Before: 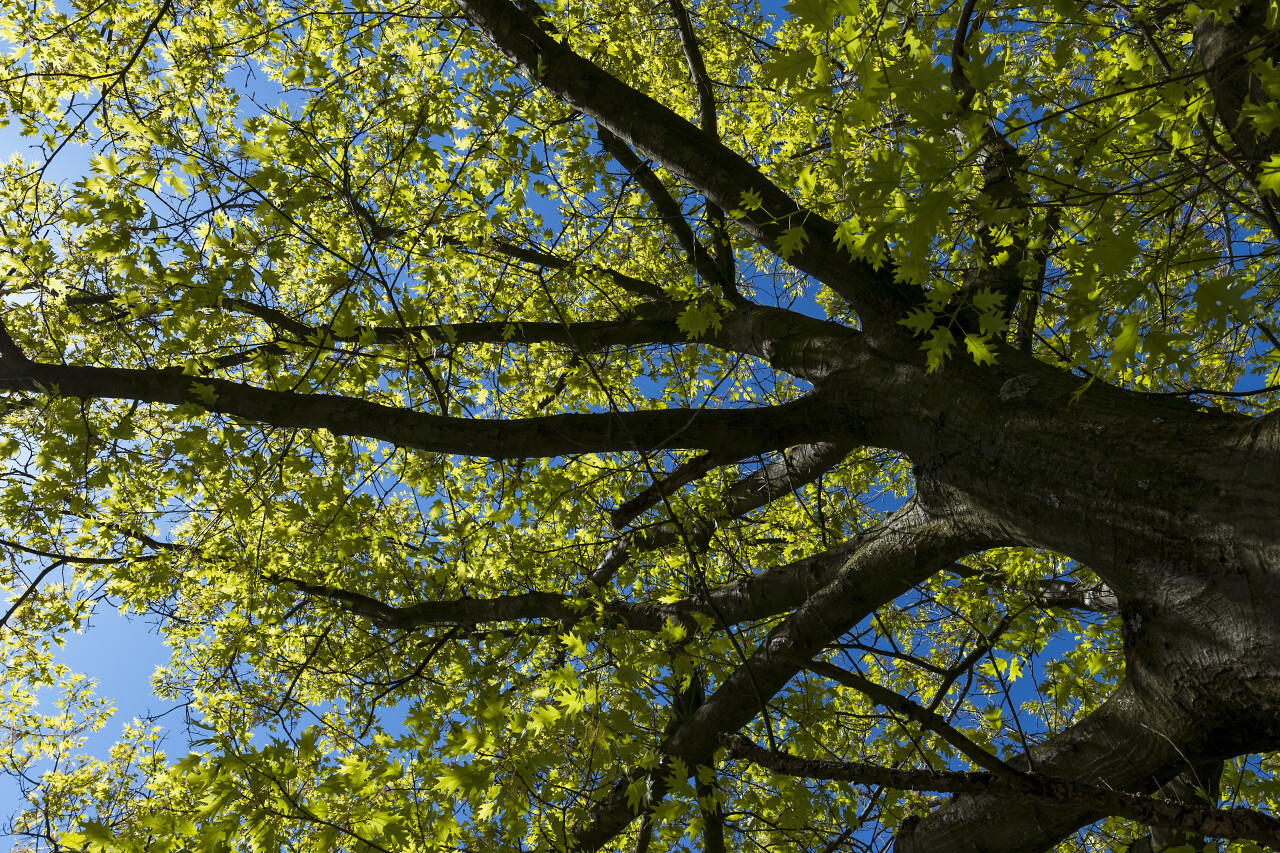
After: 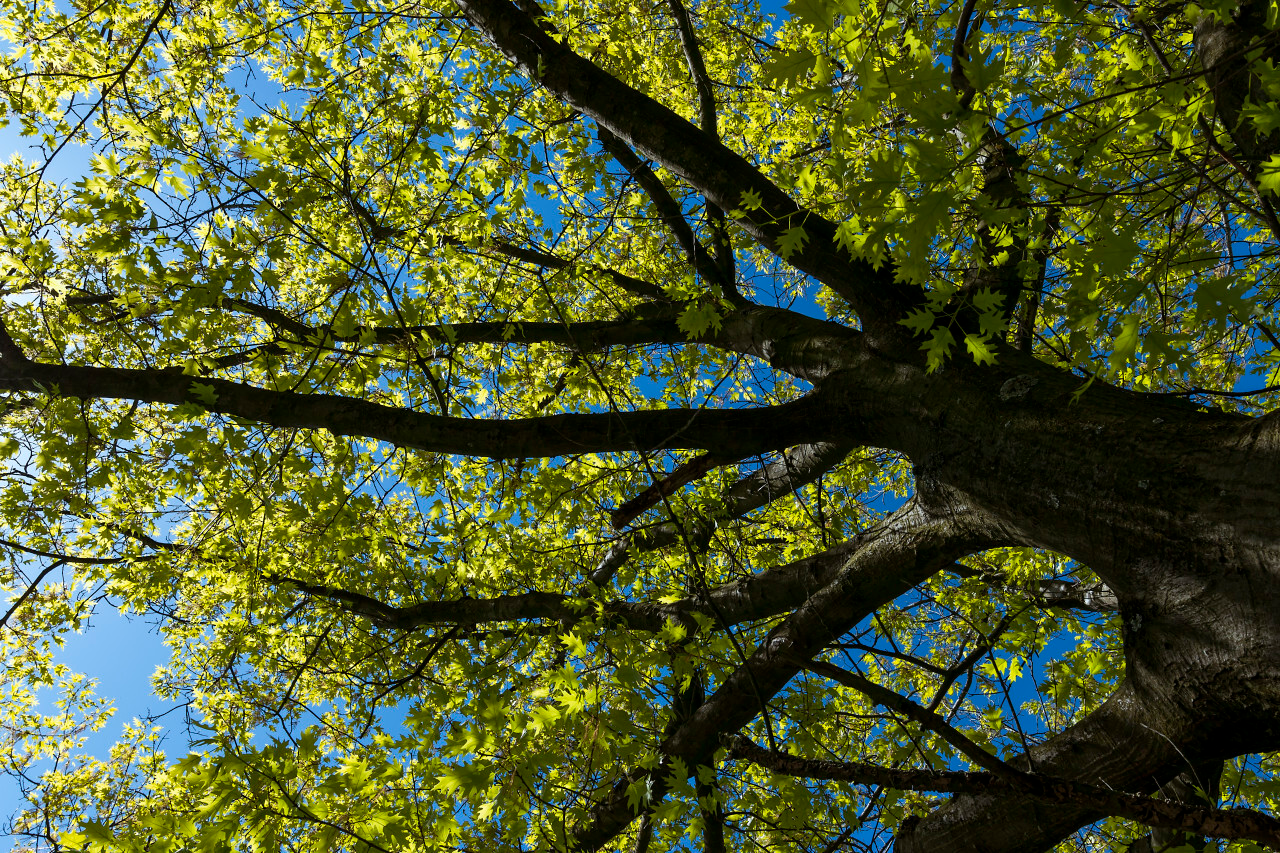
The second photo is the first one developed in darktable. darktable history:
shadows and highlights: shadows -10.63, white point adjustment 1.58, highlights 11.86
